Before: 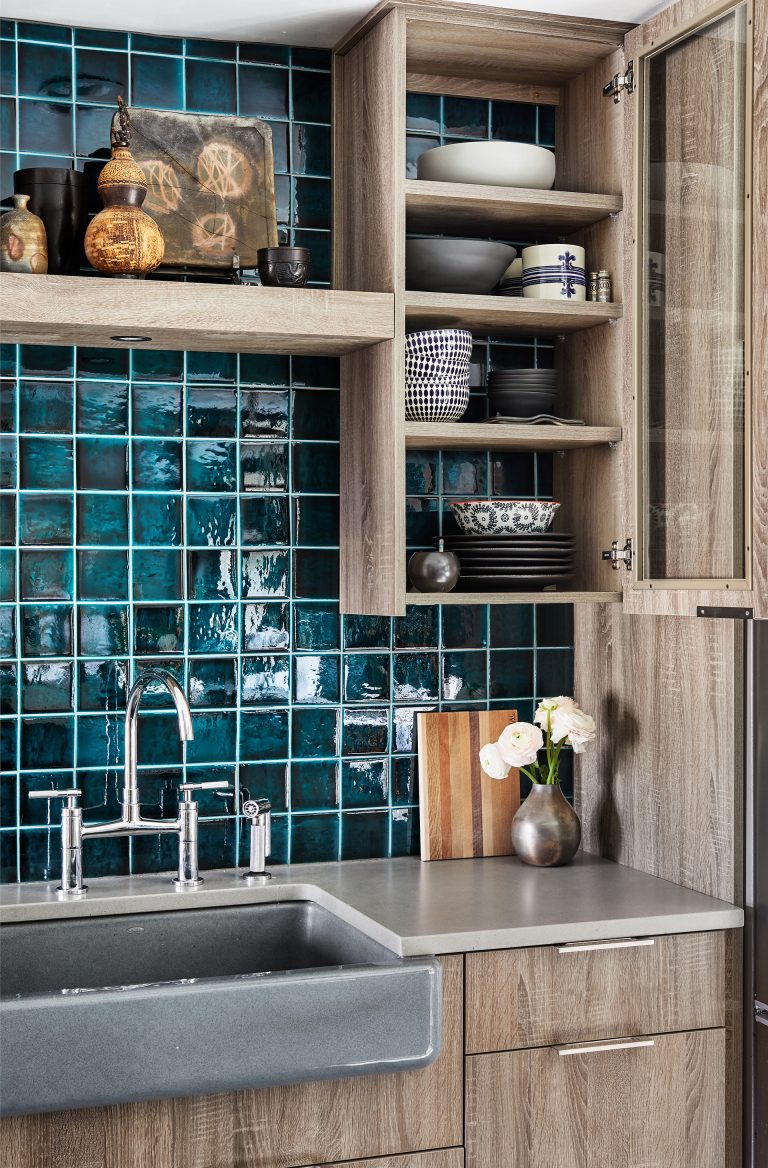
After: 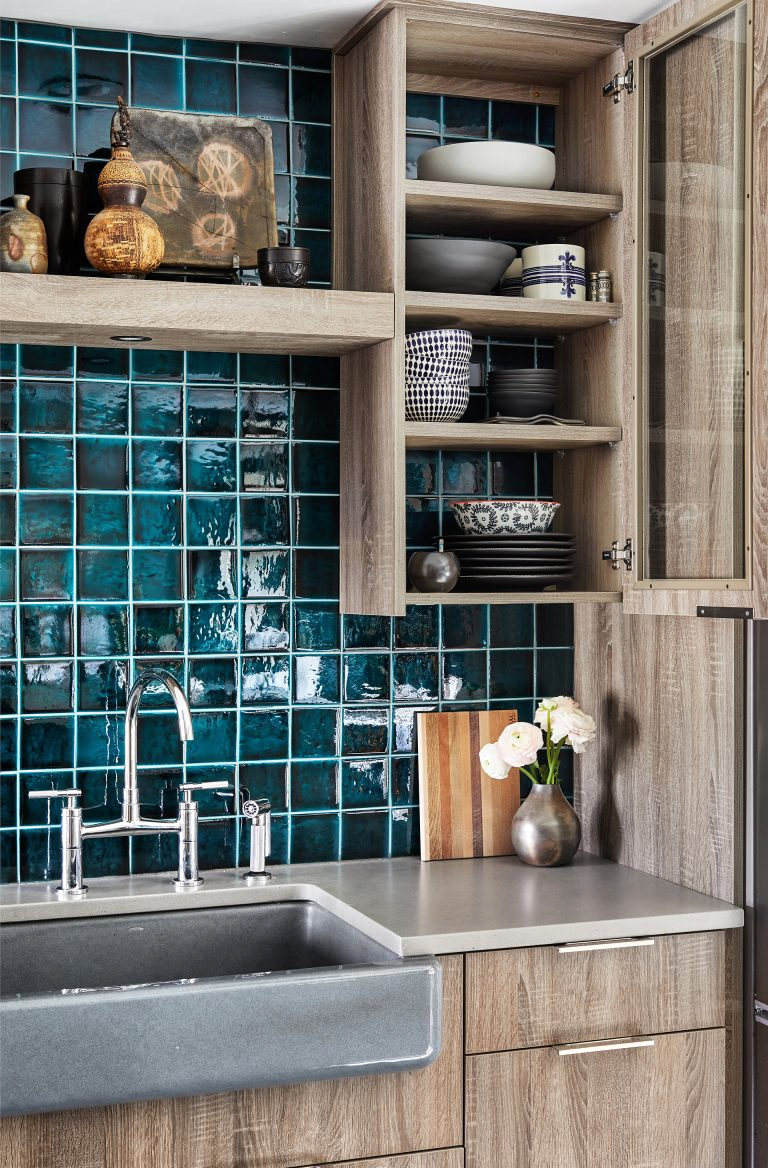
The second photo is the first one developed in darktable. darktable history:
graduated density: rotation 5.63°, offset 76.9
exposure: exposure 0.485 EV, compensate highlight preservation false
